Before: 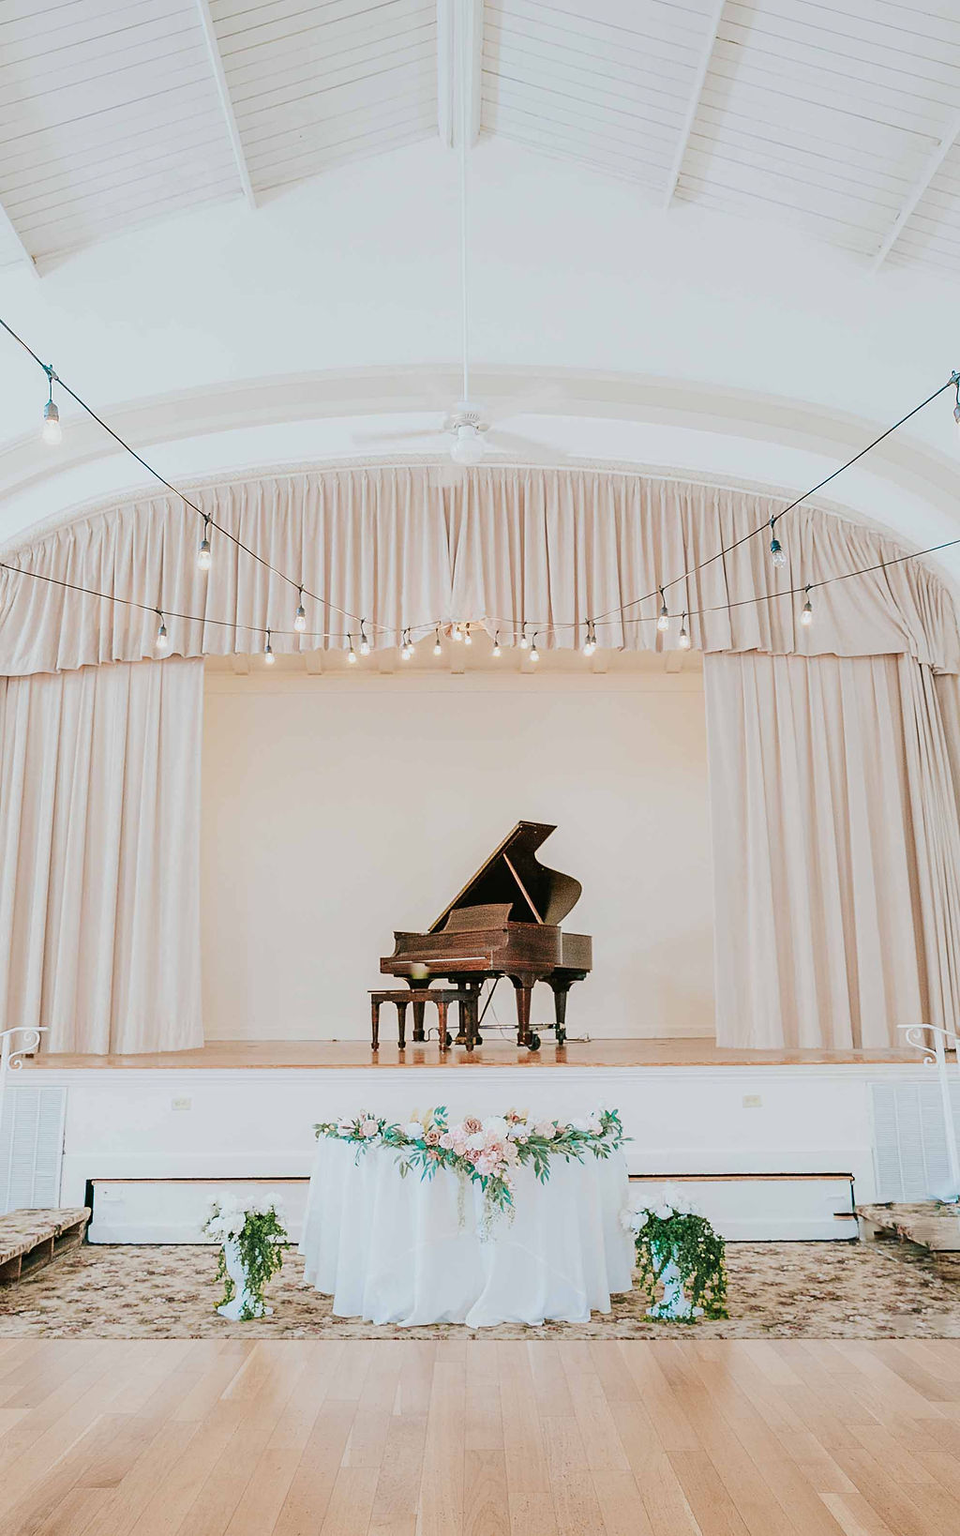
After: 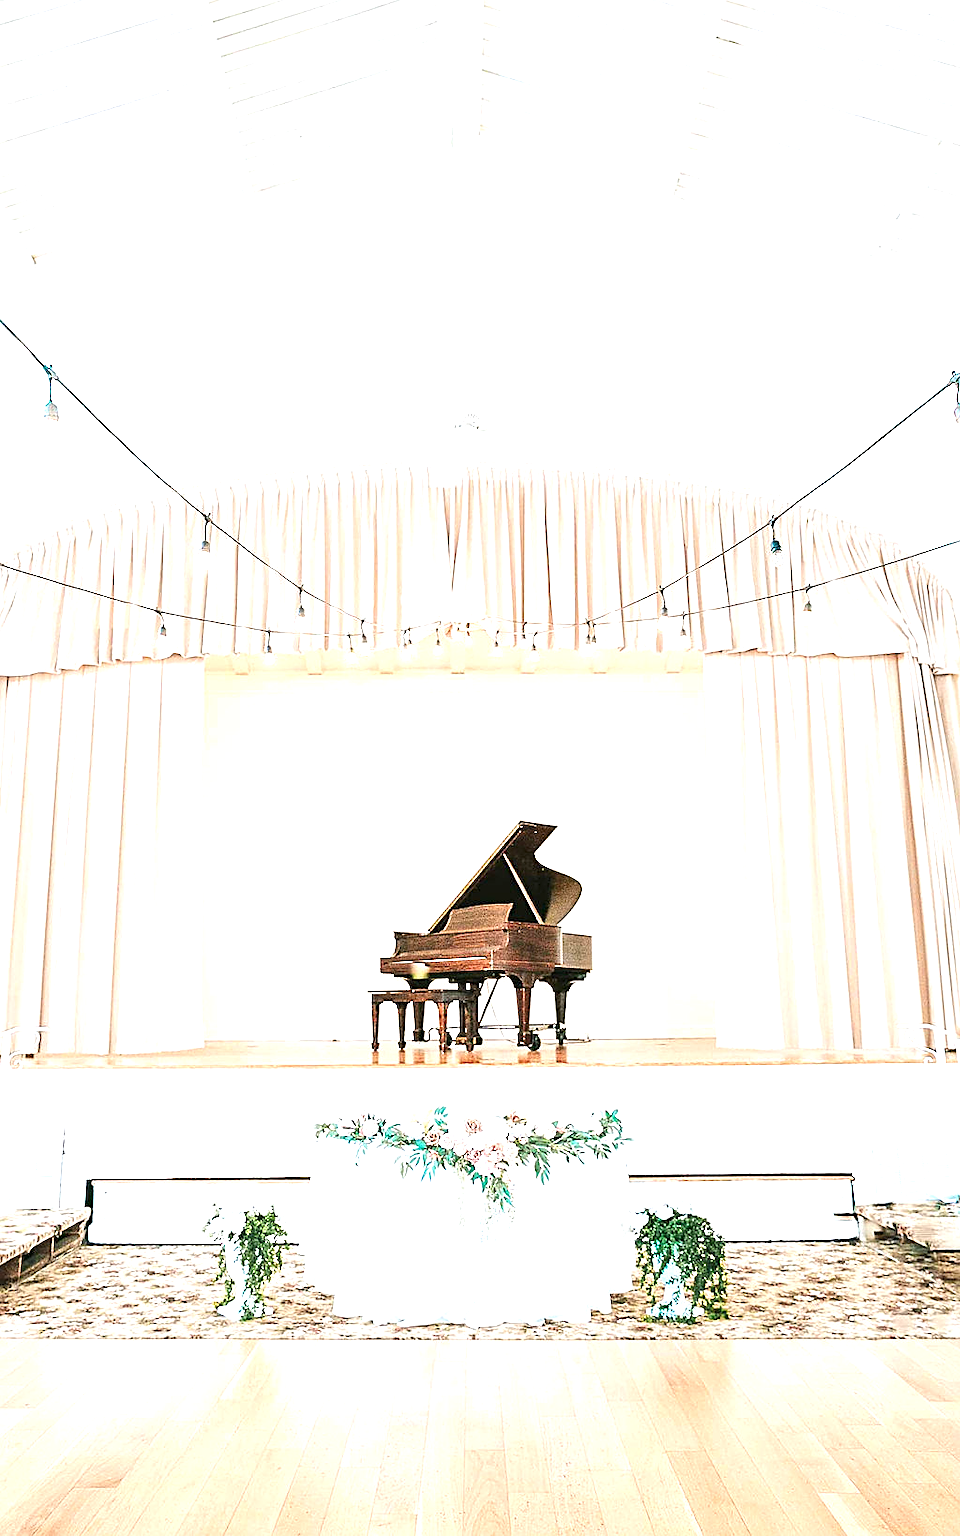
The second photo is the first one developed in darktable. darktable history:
sharpen: on, module defaults
exposure: black level correction 0, exposure 1.3 EV, compensate exposure bias true, compensate highlight preservation false
